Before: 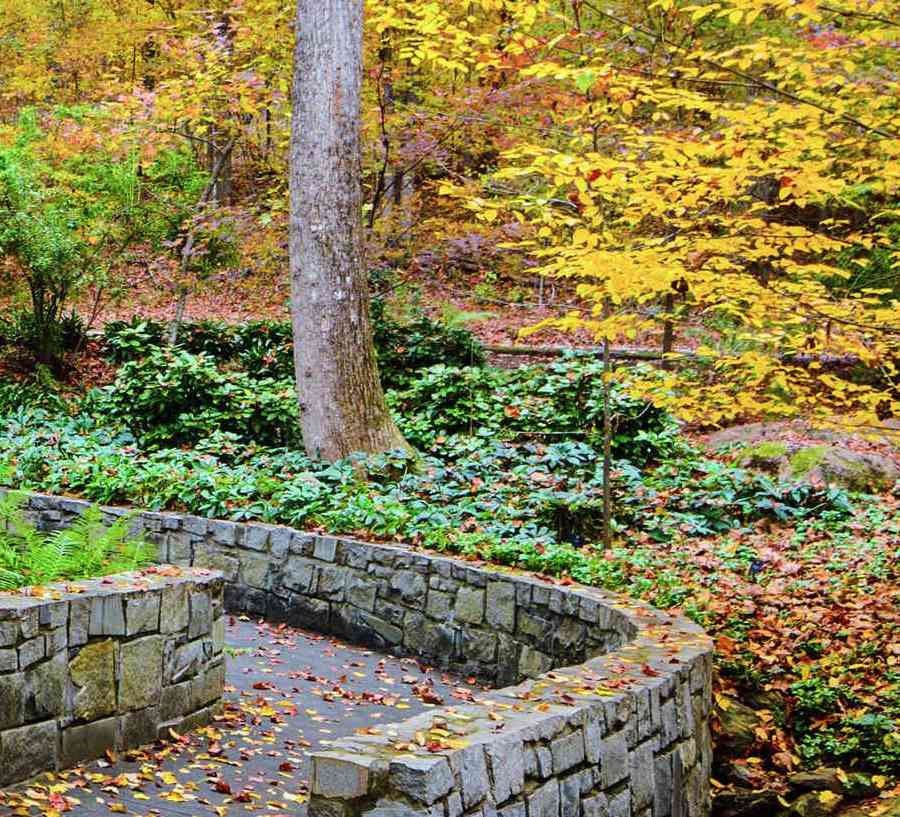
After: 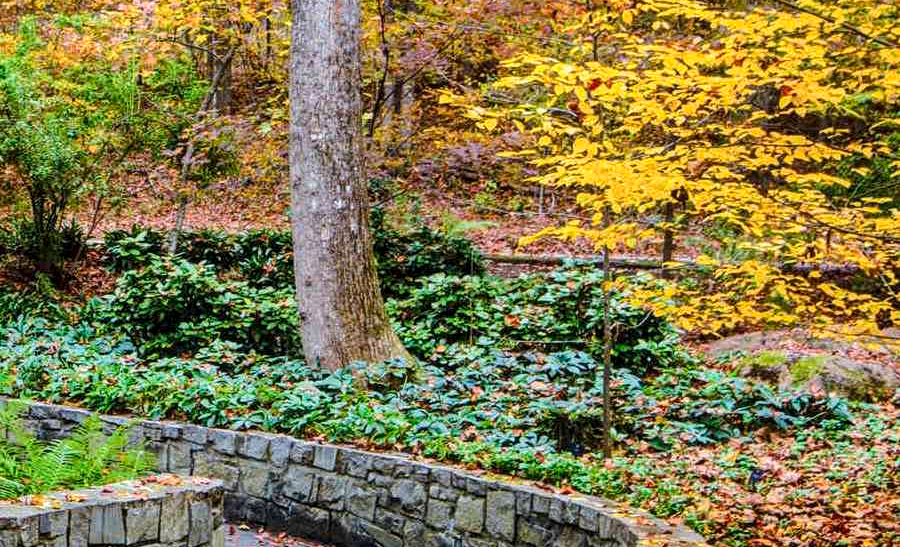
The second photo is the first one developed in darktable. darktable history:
crop: top 11.154%, bottom 21.802%
local contrast: on, module defaults
